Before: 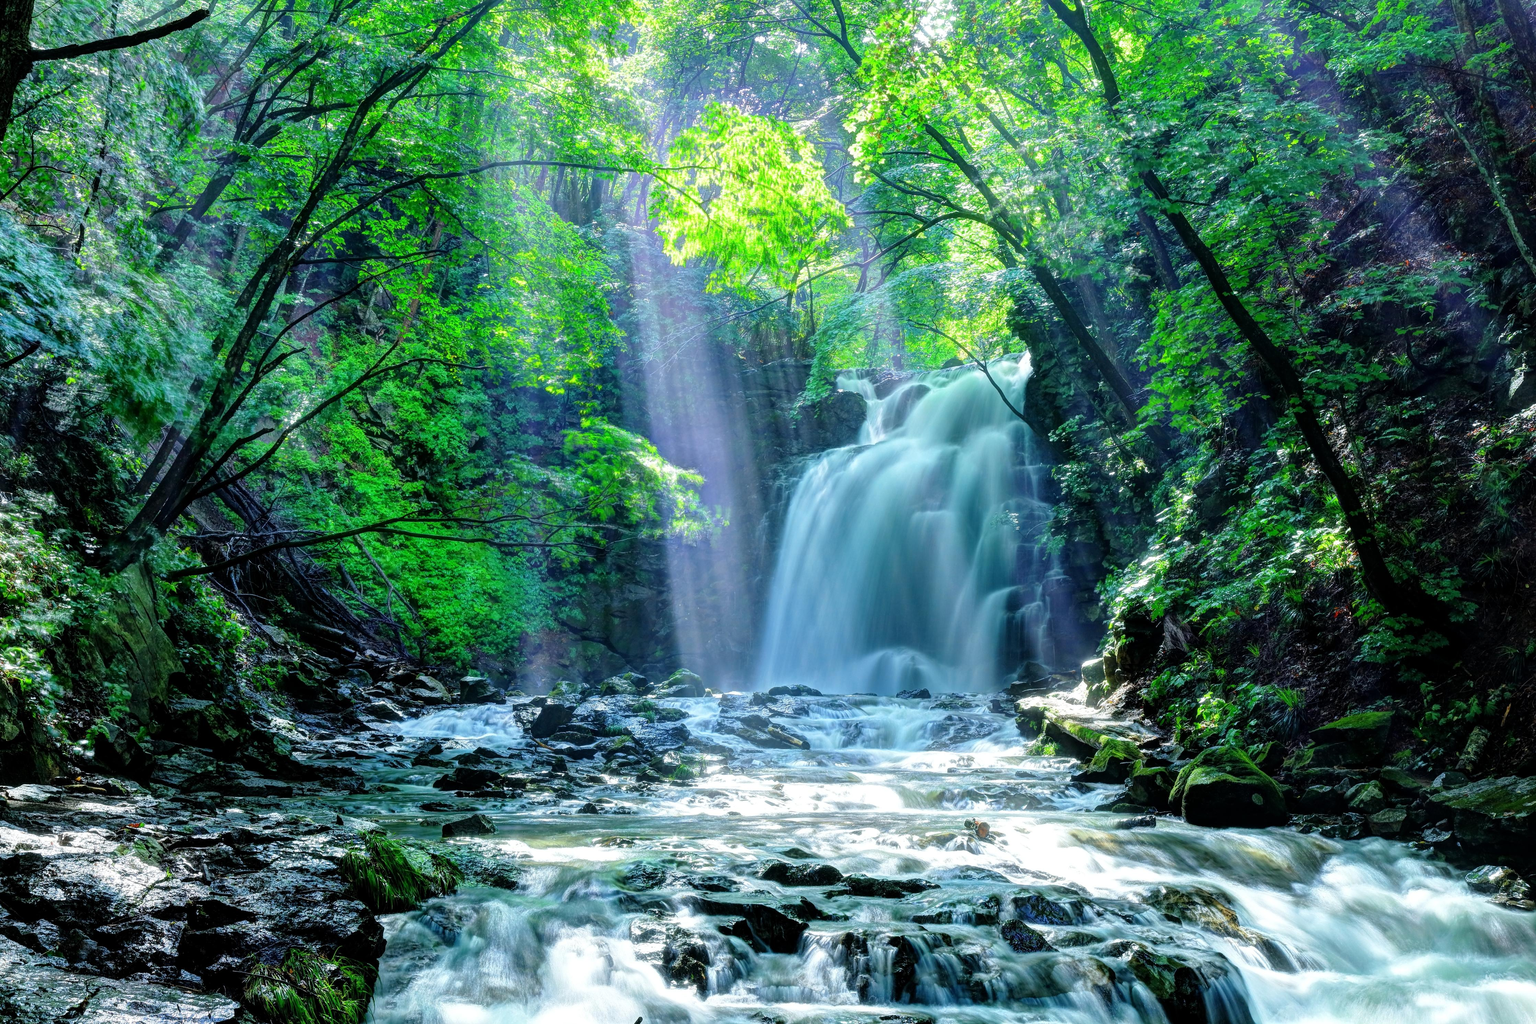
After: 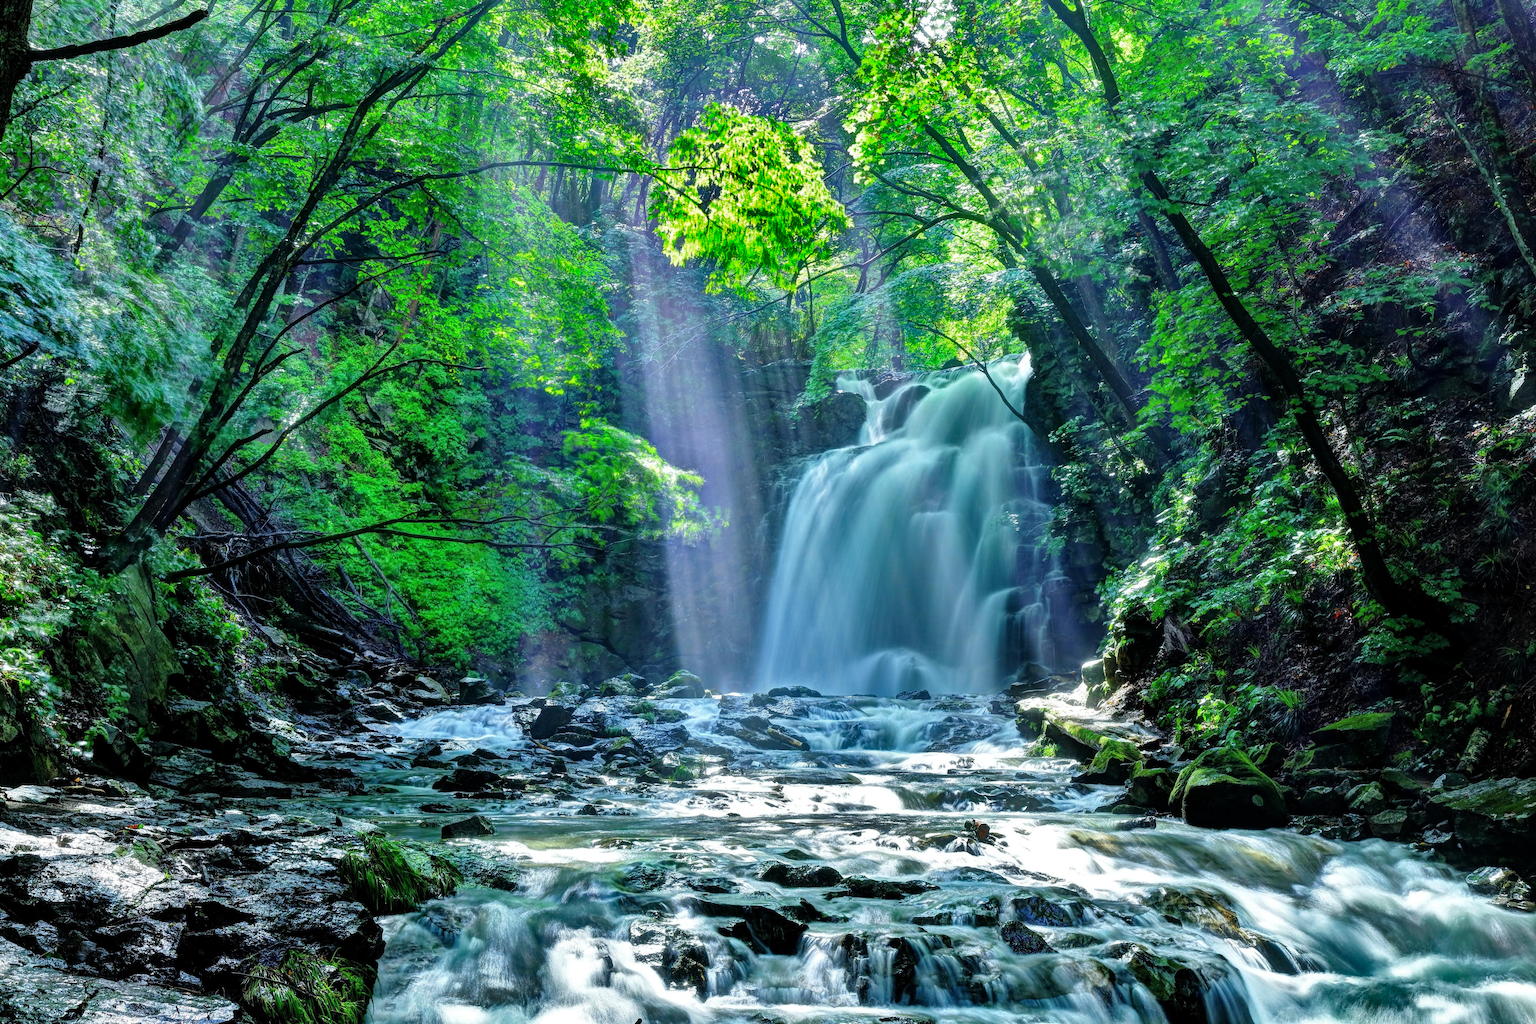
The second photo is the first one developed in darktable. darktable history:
shadows and highlights: shadows 20.91, highlights -82.73, soften with gaussian
crop and rotate: left 0.126%
